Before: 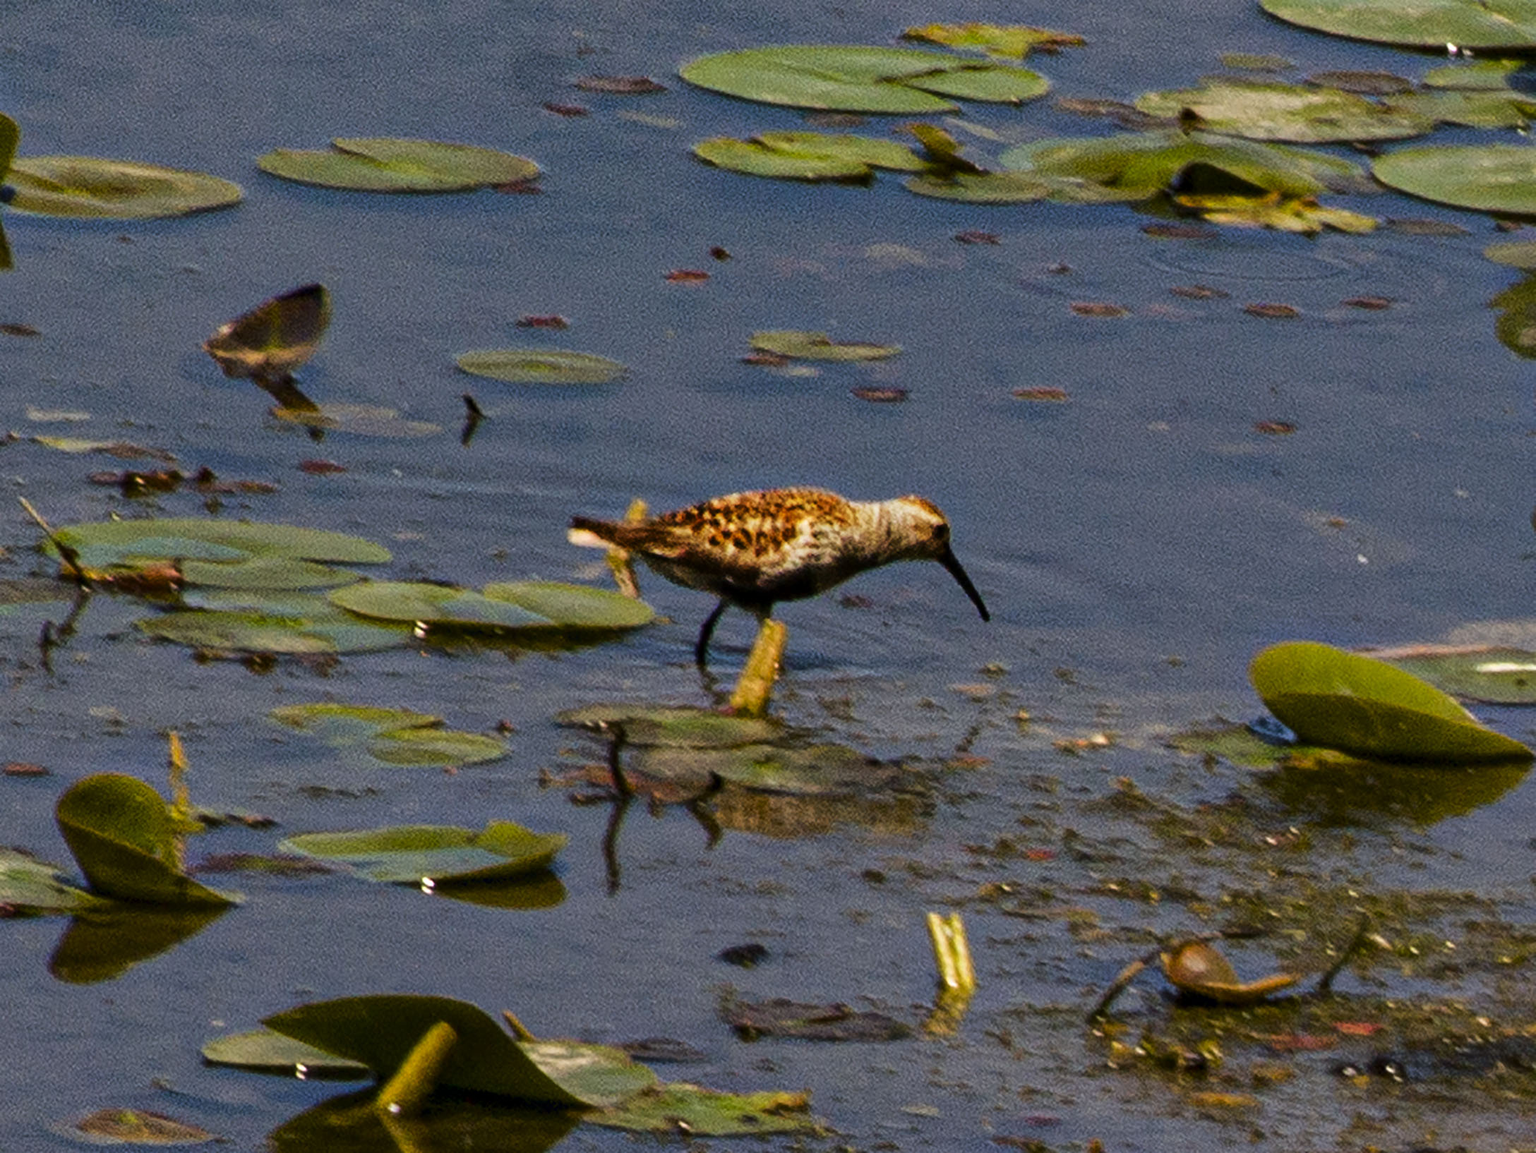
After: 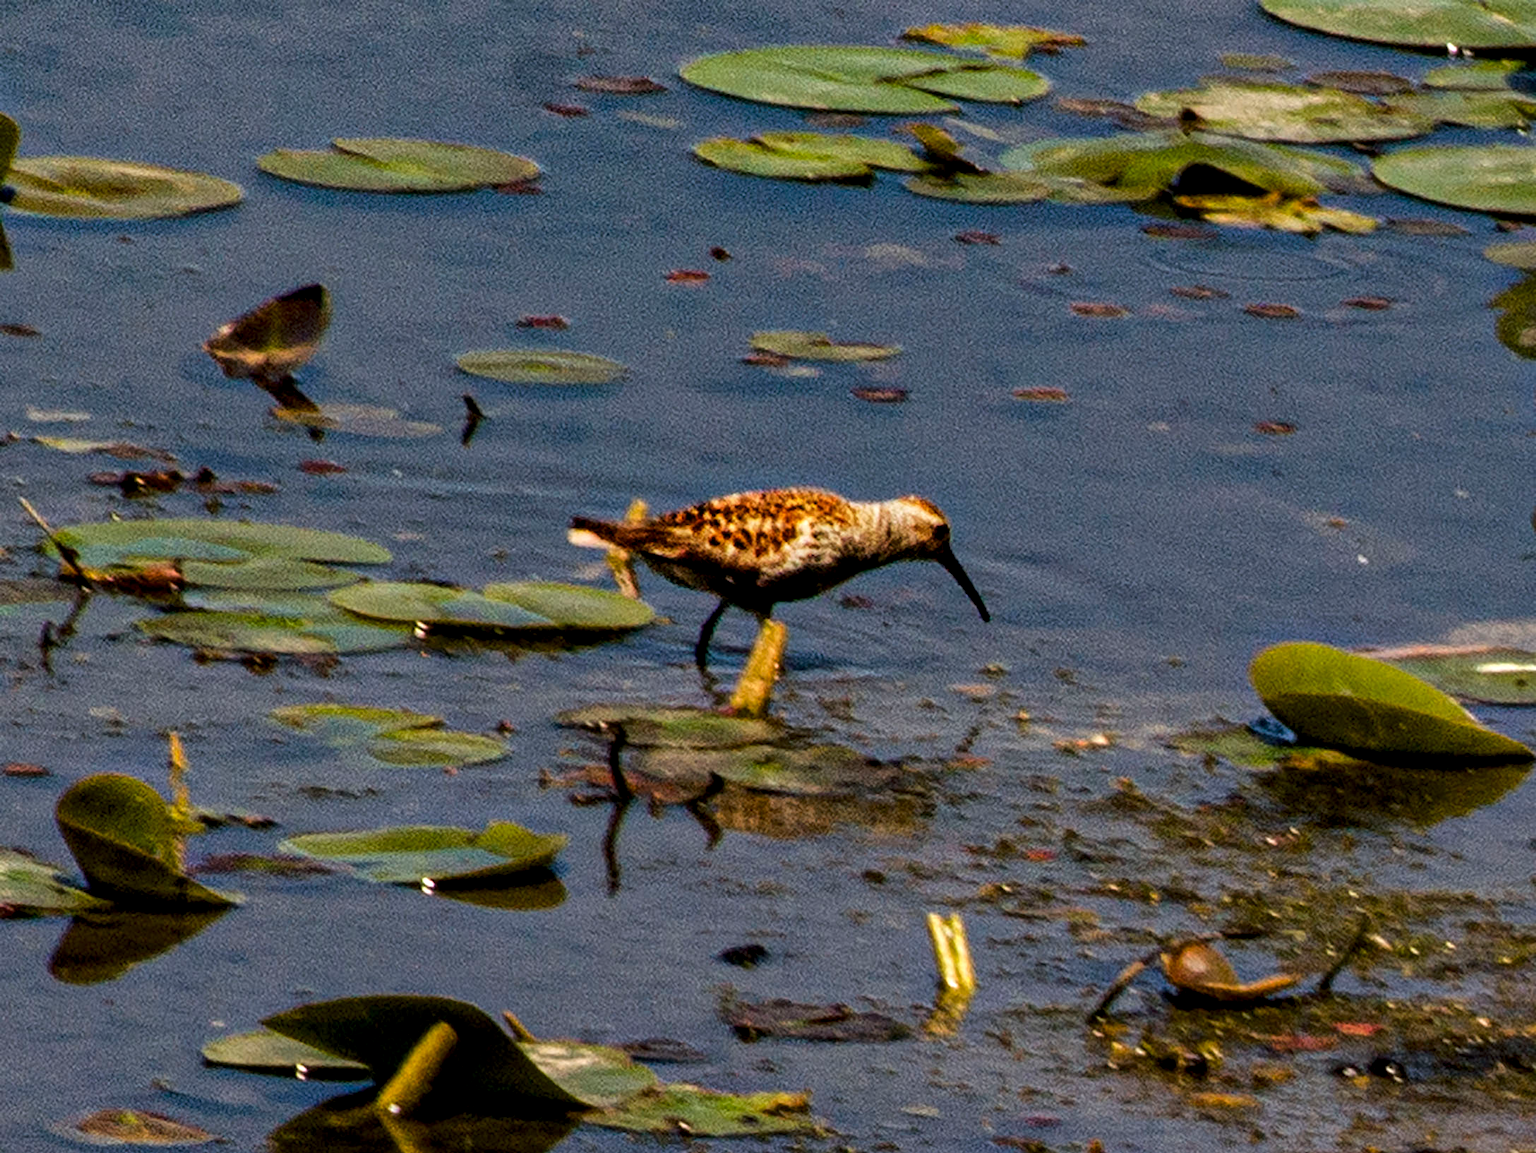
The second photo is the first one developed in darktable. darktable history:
local contrast: highlights 26%, shadows 75%, midtone range 0.748
